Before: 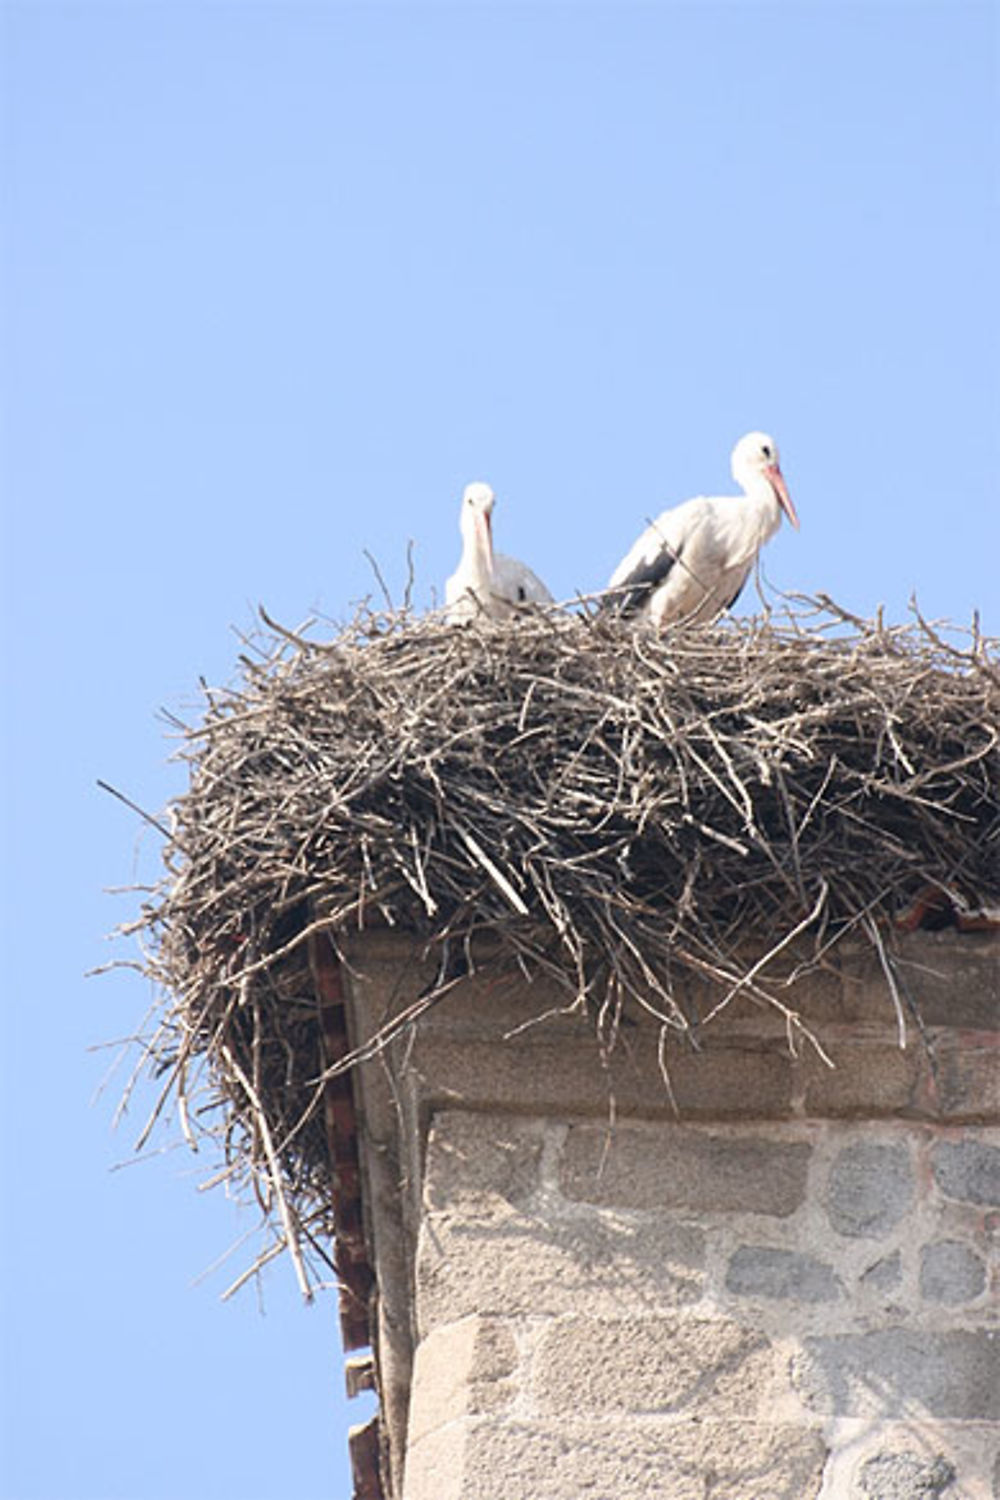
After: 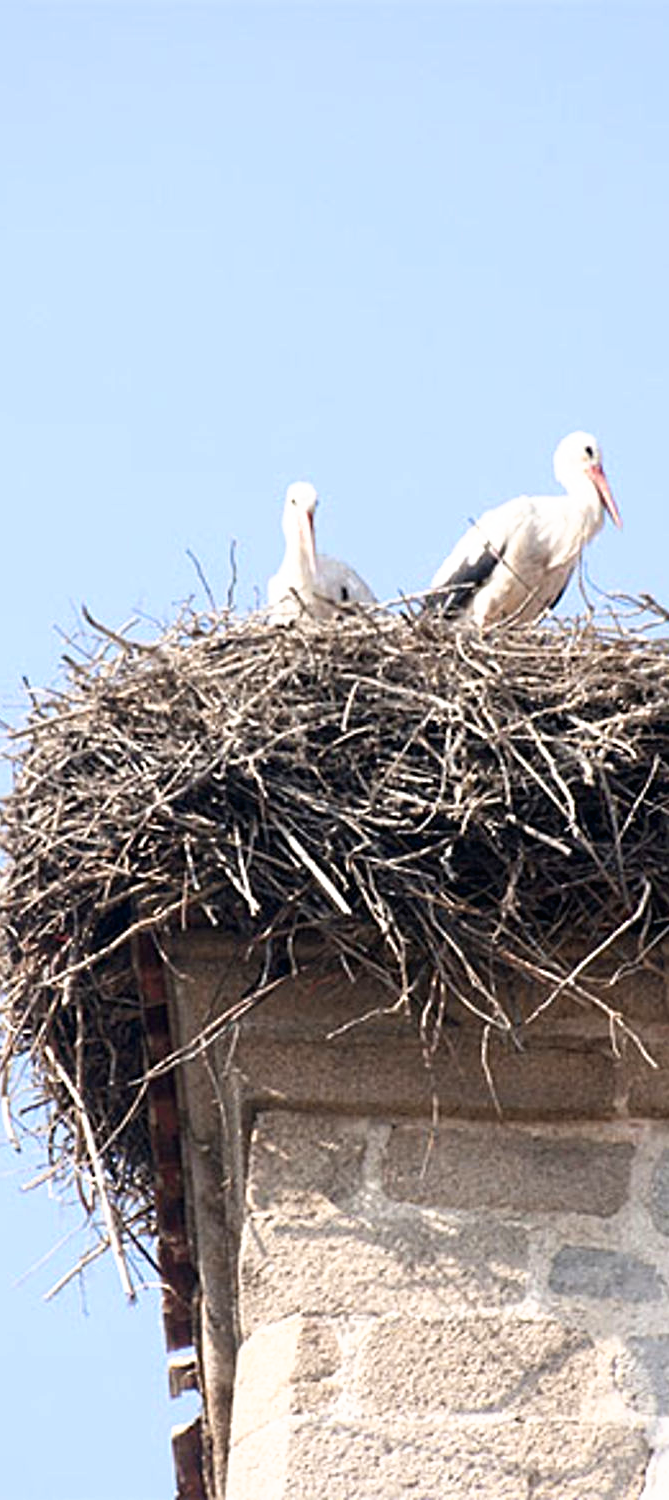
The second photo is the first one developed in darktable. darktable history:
crop and rotate: left 17.719%, right 15.381%
color zones: curves: ch2 [(0, 0.5) (0.143, 0.5) (0.286, 0.416) (0.429, 0.5) (0.571, 0.5) (0.714, 0.5) (0.857, 0.5) (1, 0.5)]
tone curve: curves: ch0 [(0, 0) (0.003, 0) (0.011, 0.001) (0.025, 0.003) (0.044, 0.004) (0.069, 0.007) (0.1, 0.01) (0.136, 0.033) (0.177, 0.082) (0.224, 0.141) (0.277, 0.208) (0.335, 0.282) (0.399, 0.363) (0.468, 0.451) (0.543, 0.545) (0.623, 0.647) (0.709, 0.756) (0.801, 0.87) (0.898, 0.972) (1, 1)], preserve colors none
sharpen: amount 0.211
